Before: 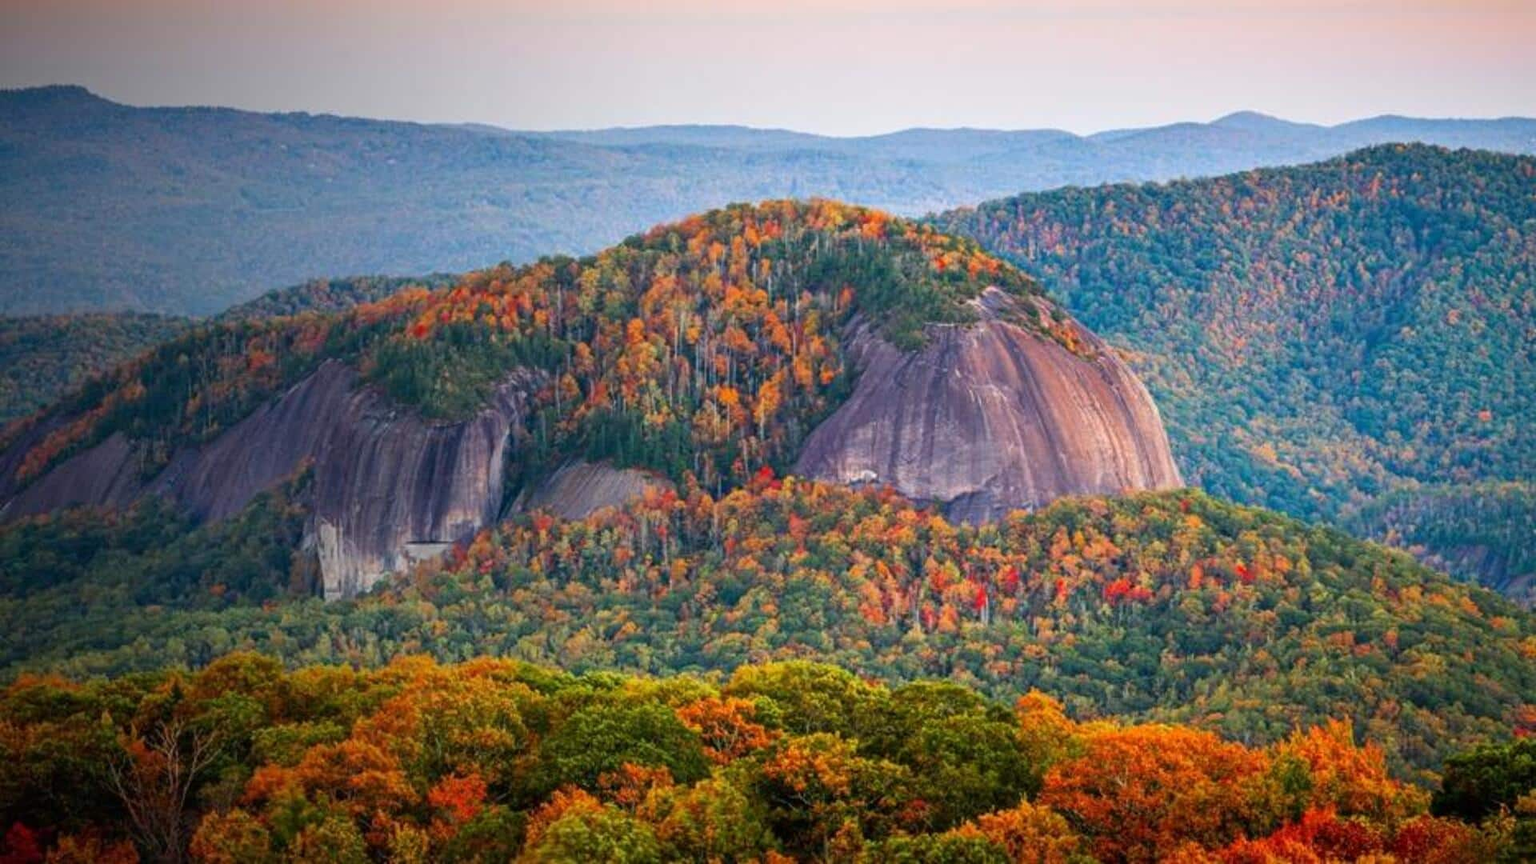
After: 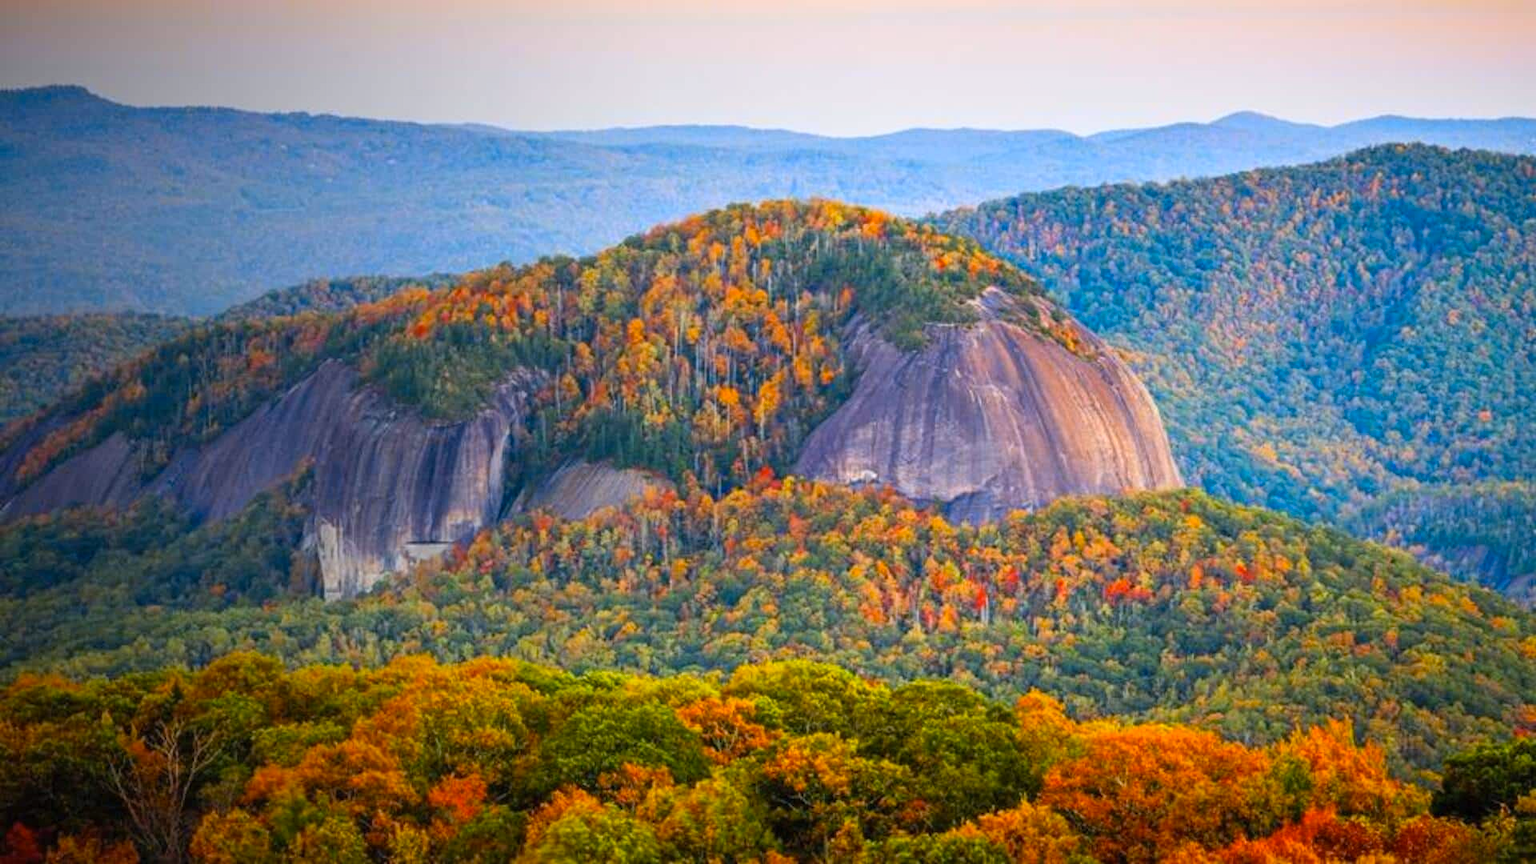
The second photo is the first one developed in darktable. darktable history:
color contrast: green-magenta contrast 0.85, blue-yellow contrast 1.25, unbound 0
contrast brightness saturation: contrast 0.07, brightness 0.08, saturation 0.18
